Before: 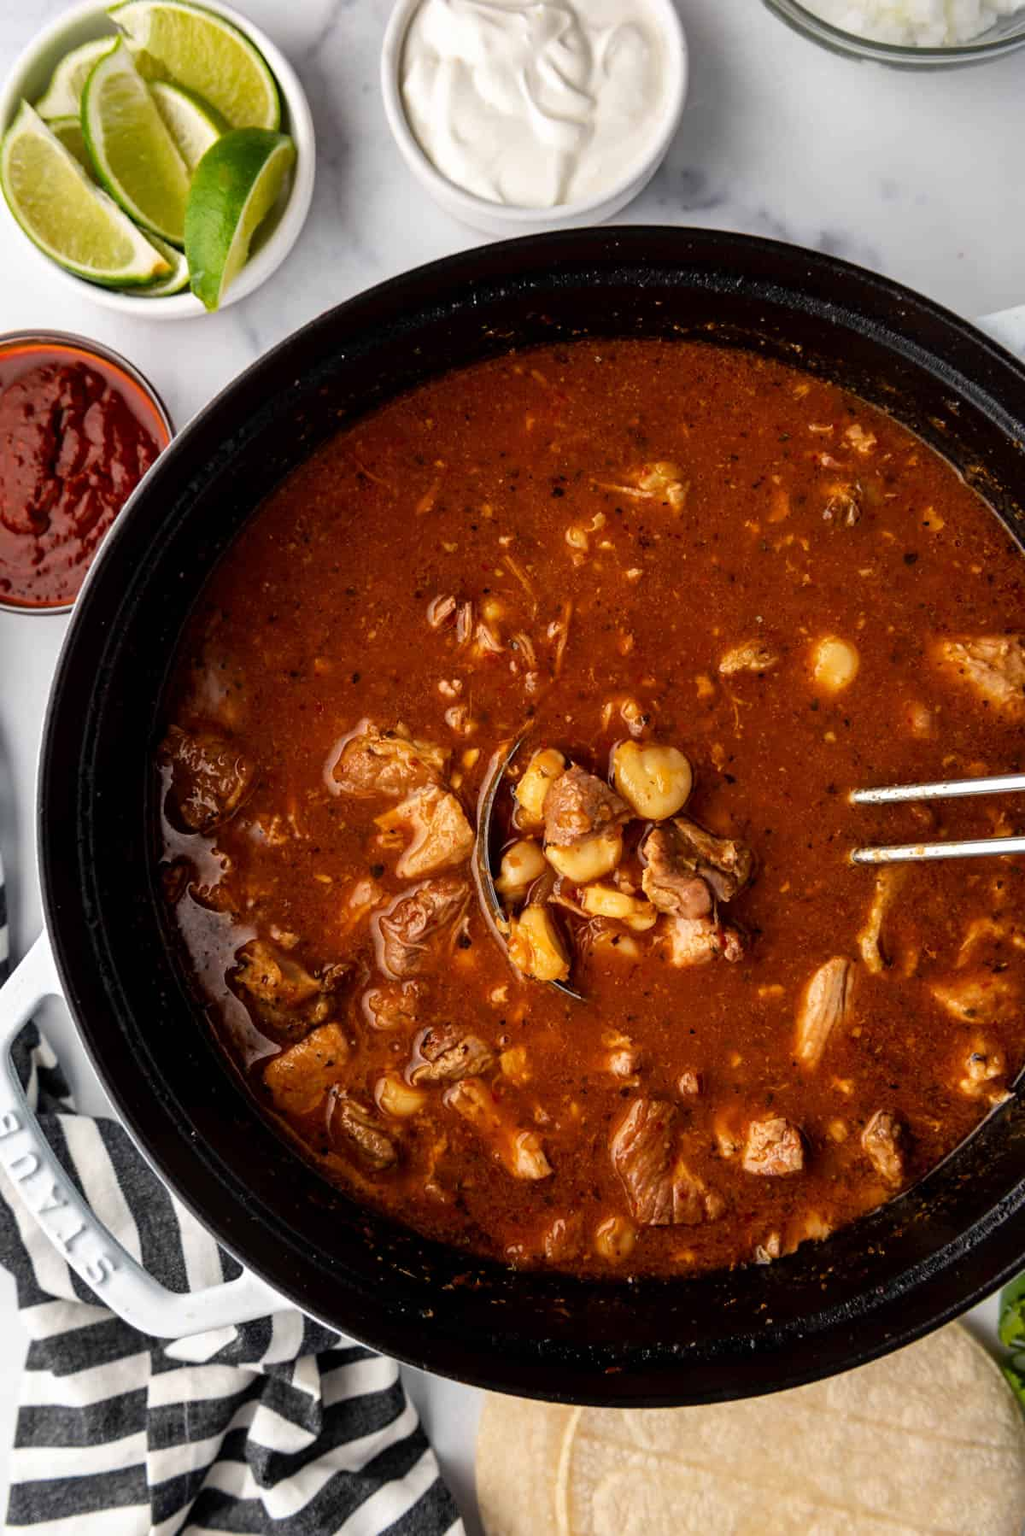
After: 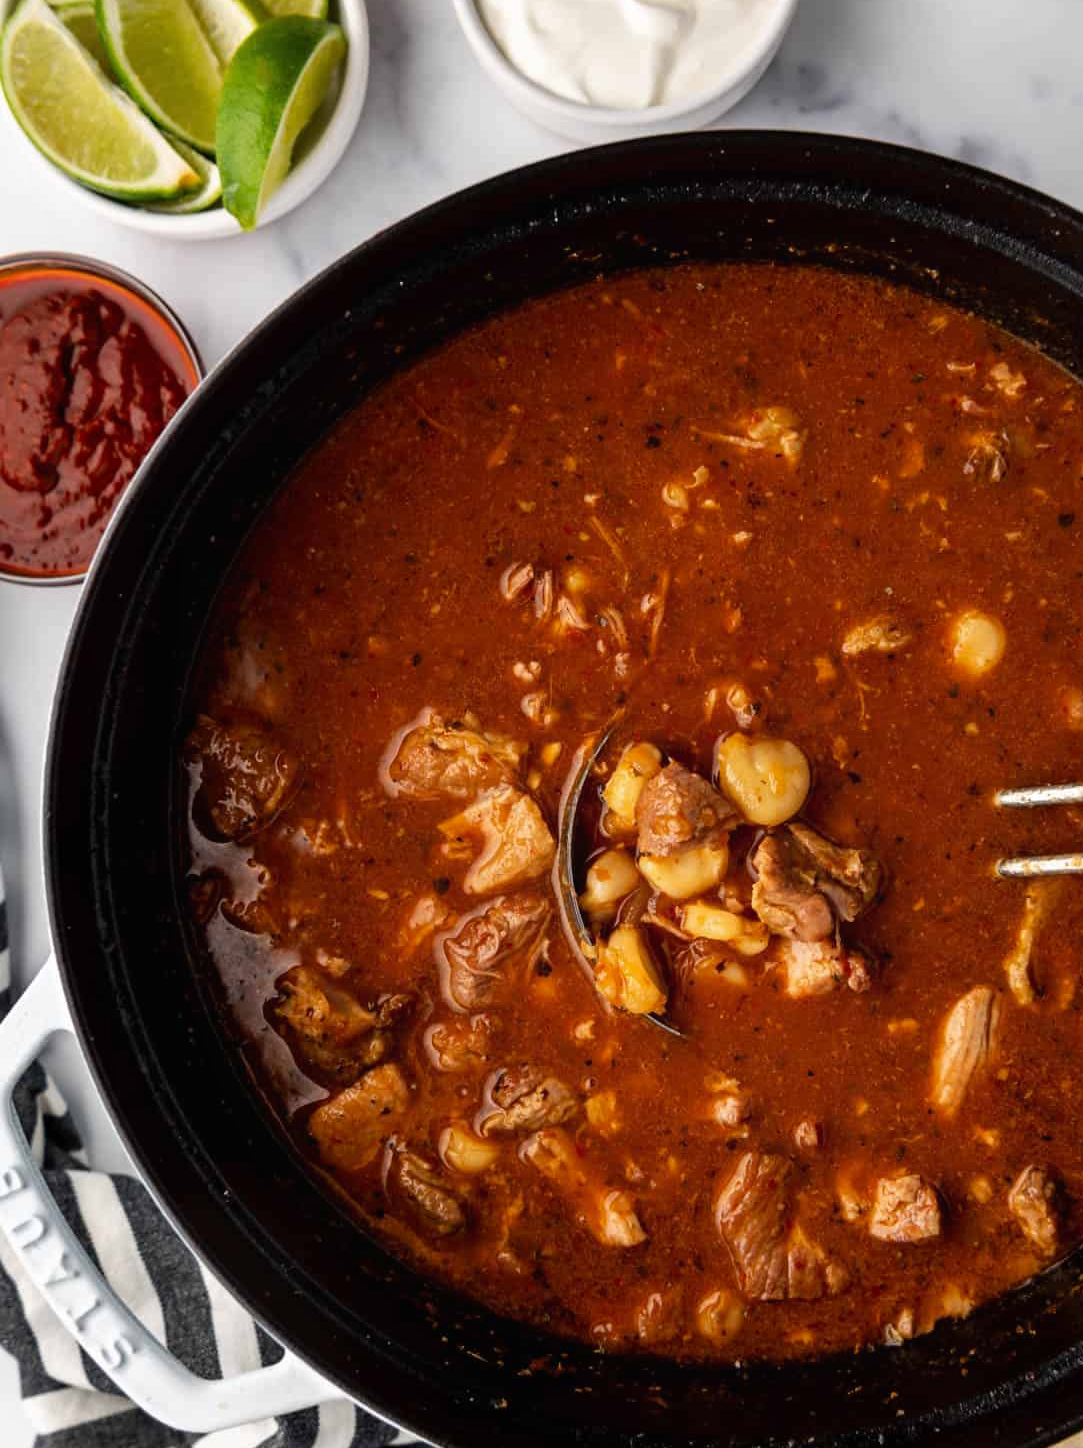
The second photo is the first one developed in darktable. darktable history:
crop: top 7.49%, right 9.717%, bottom 11.943%
local contrast: mode bilateral grid, contrast 100, coarseness 100, detail 91%, midtone range 0.2
